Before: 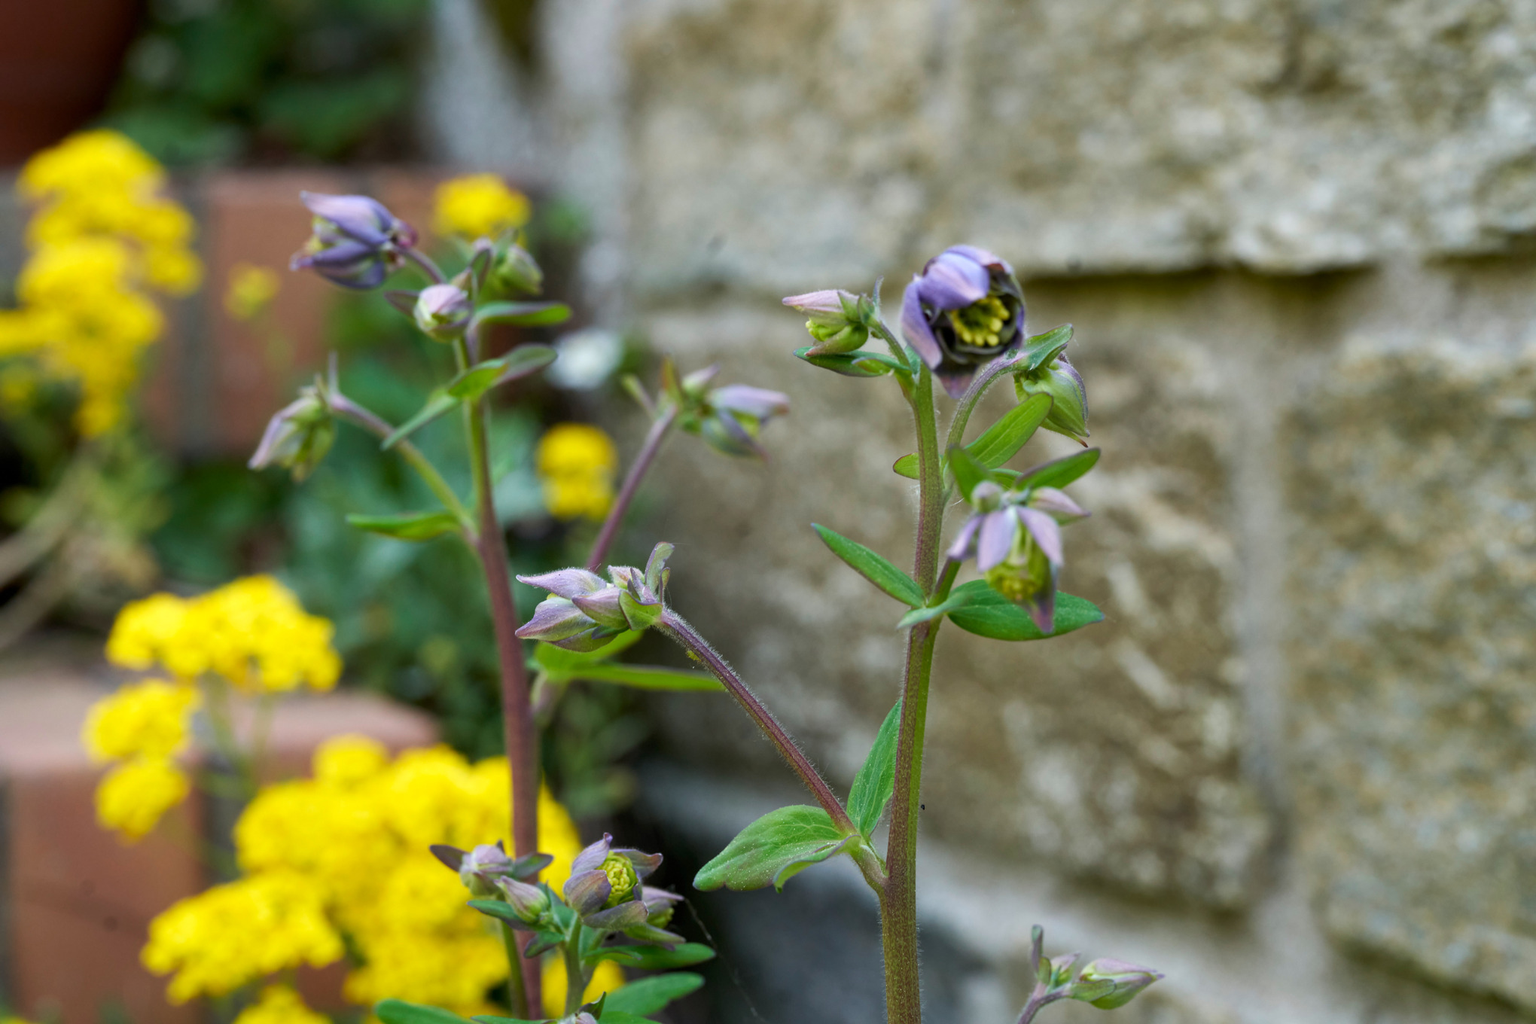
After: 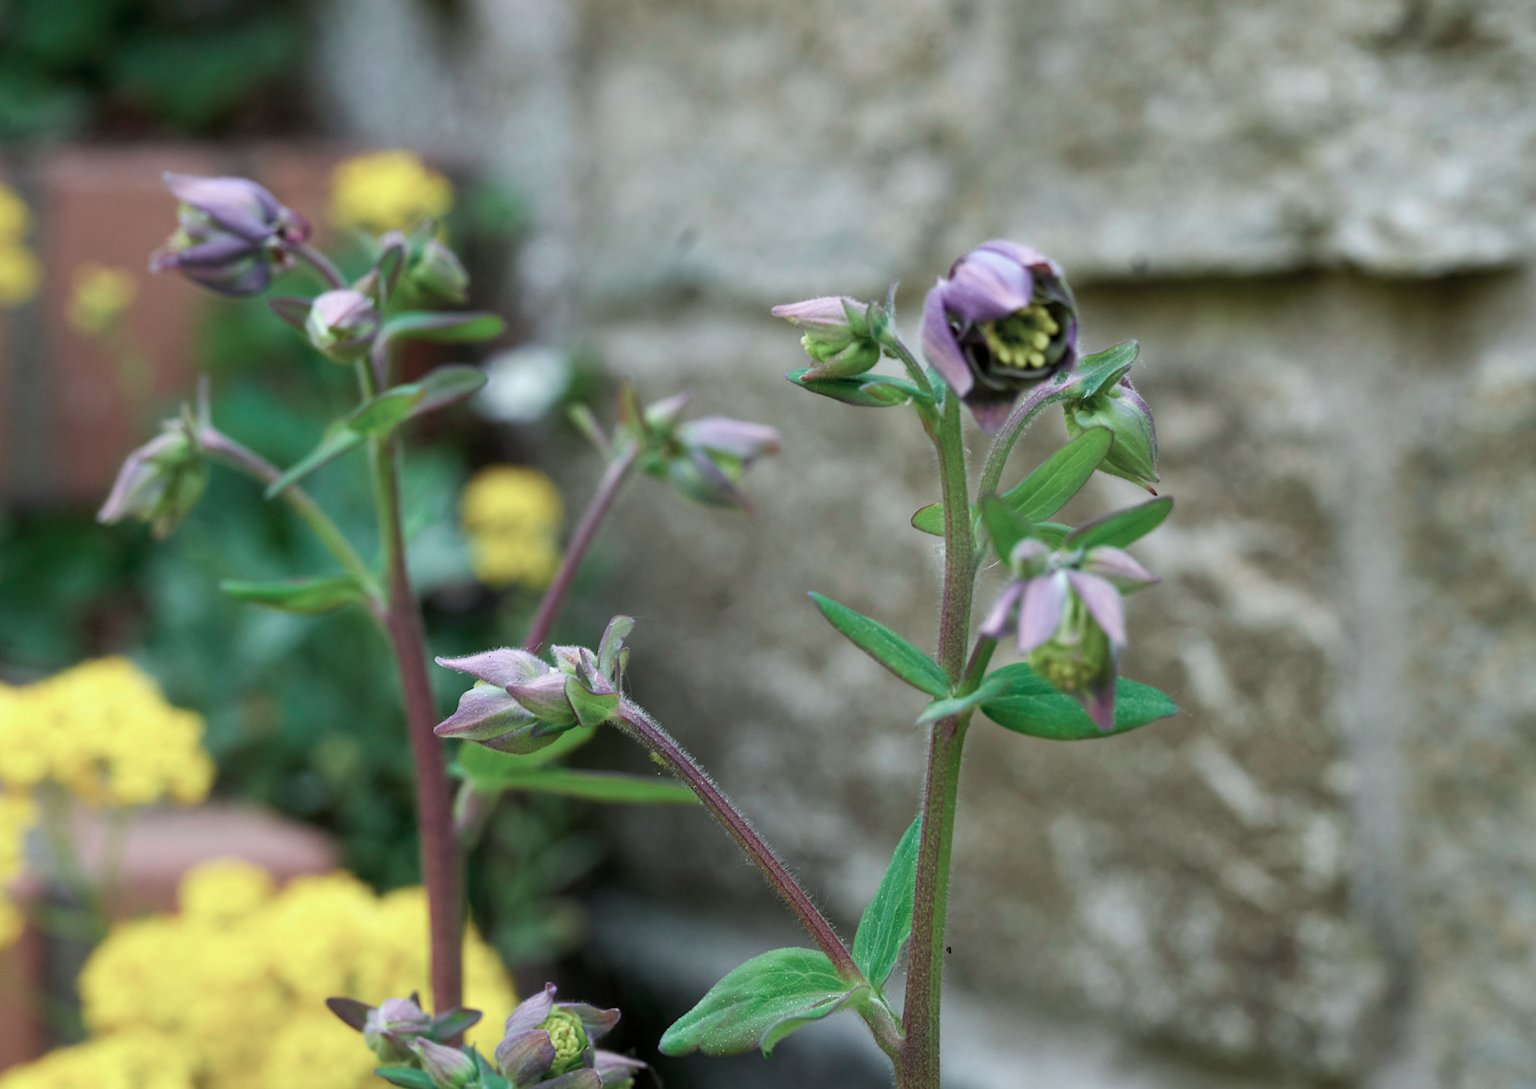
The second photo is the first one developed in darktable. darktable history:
crop: left 11.225%, top 5.381%, right 9.565%, bottom 10.314%
white balance: red 0.98, blue 1.034
color contrast: blue-yellow contrast 0.62
